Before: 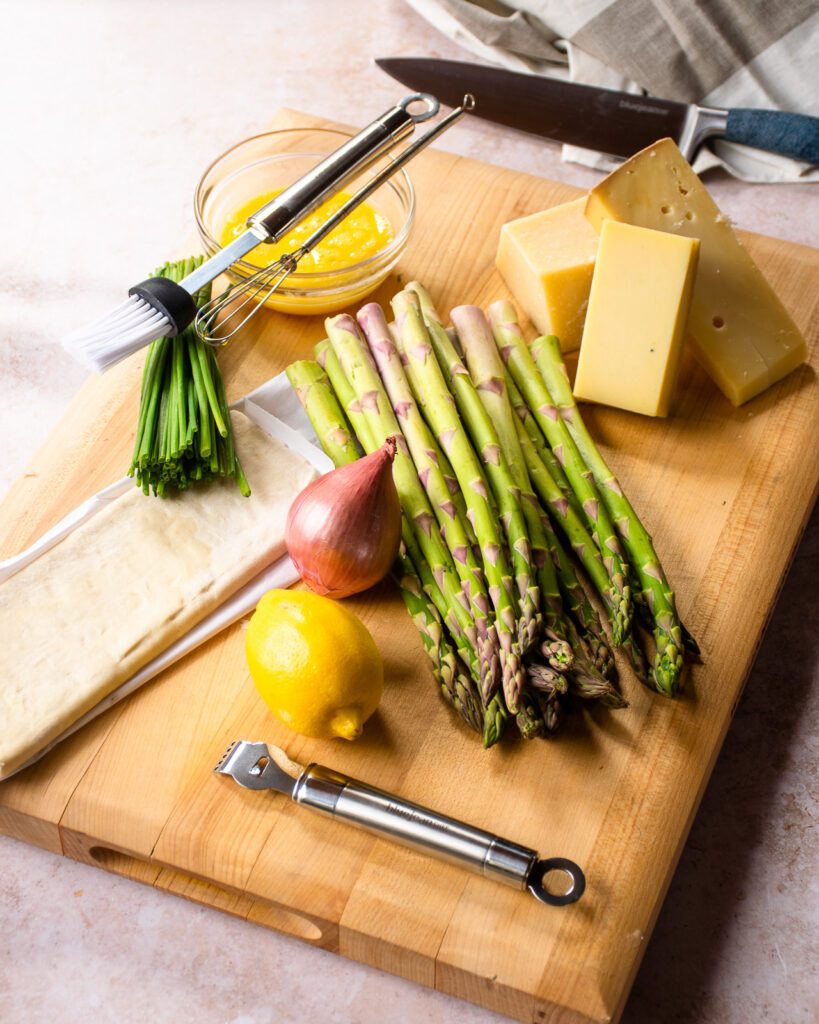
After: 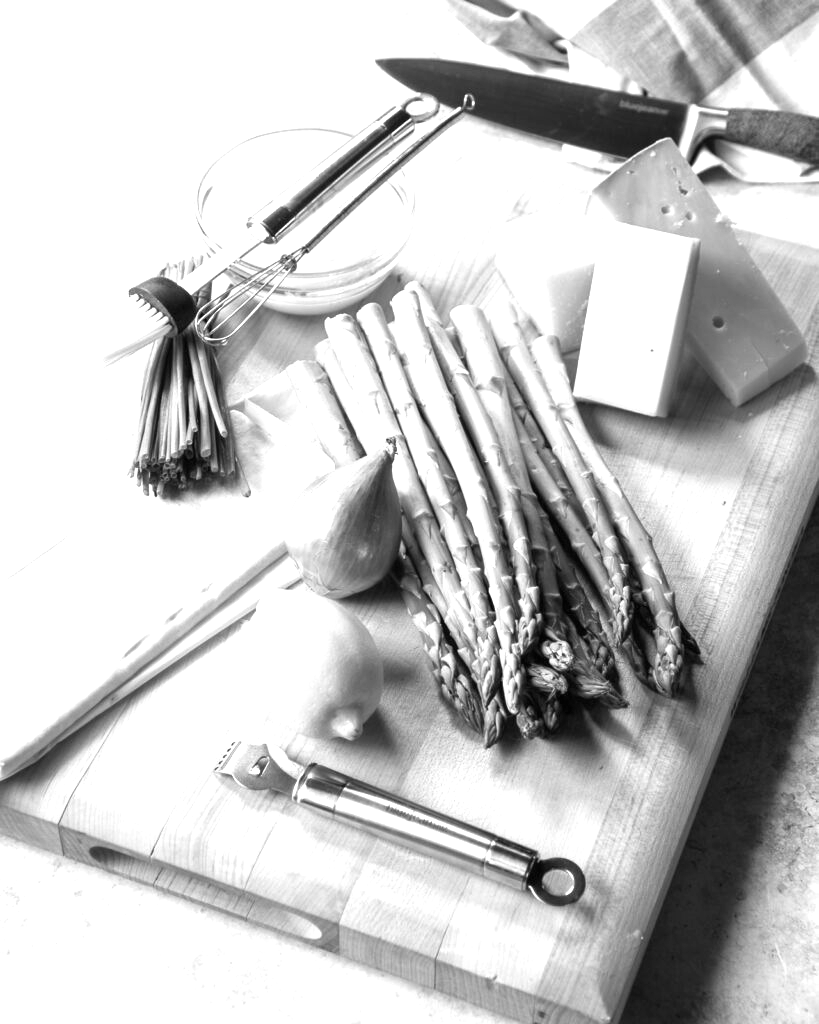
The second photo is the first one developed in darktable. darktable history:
exposure: black level correction 0, exposure 1.2 EV, compensate exposure bias true, compensate highlight preservation false
color calibration: output gray [0.28, 0.41, 0.31, 0], gray › normalize channels true, illuminant same as pipeline (D50), adaptation XYZ, x 0.346, y 0.359, gamut compression 0
